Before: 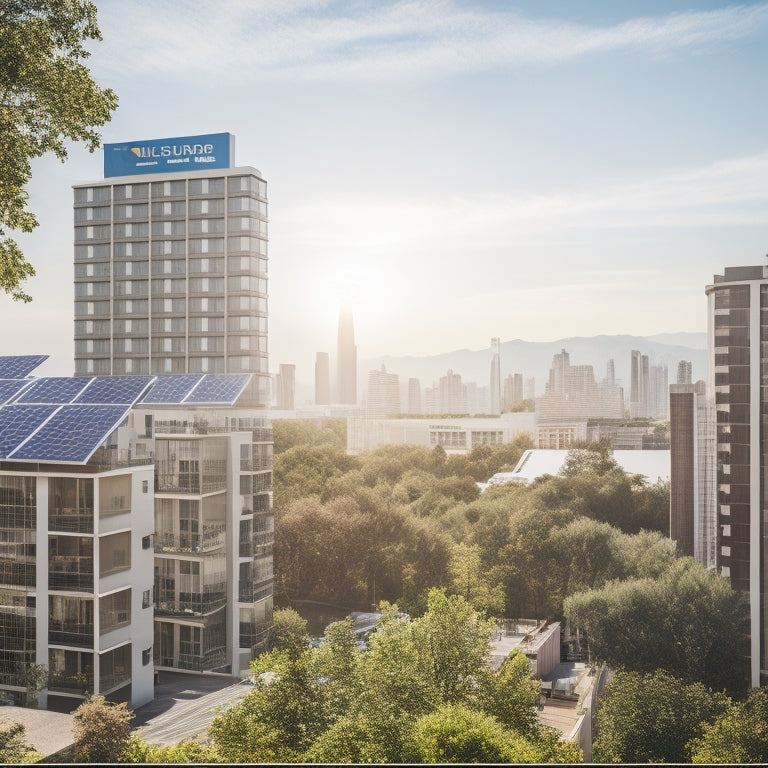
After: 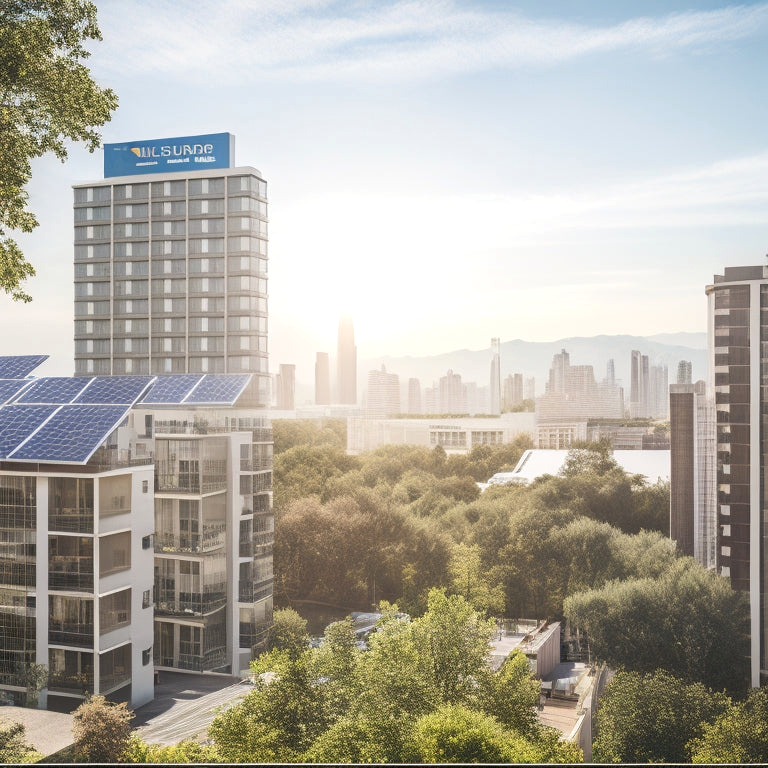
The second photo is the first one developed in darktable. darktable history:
color correction: highlights a* -0.182, highlights b* -0.124
exposure: exposure 0.207 EV, compensate highlight preservation false
